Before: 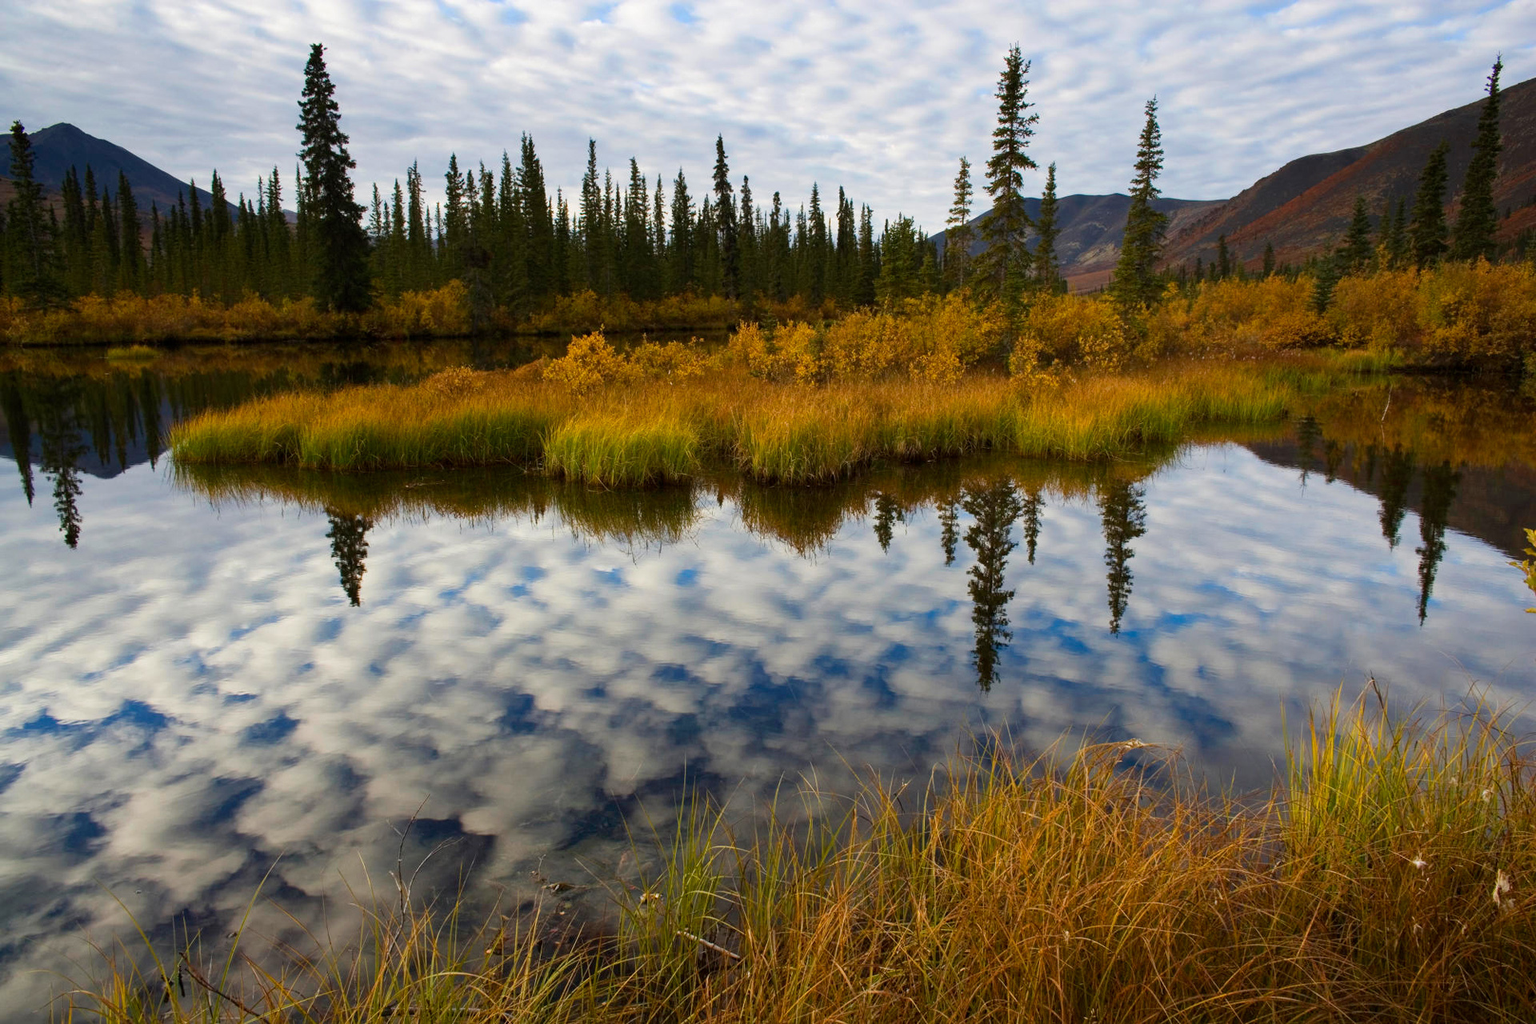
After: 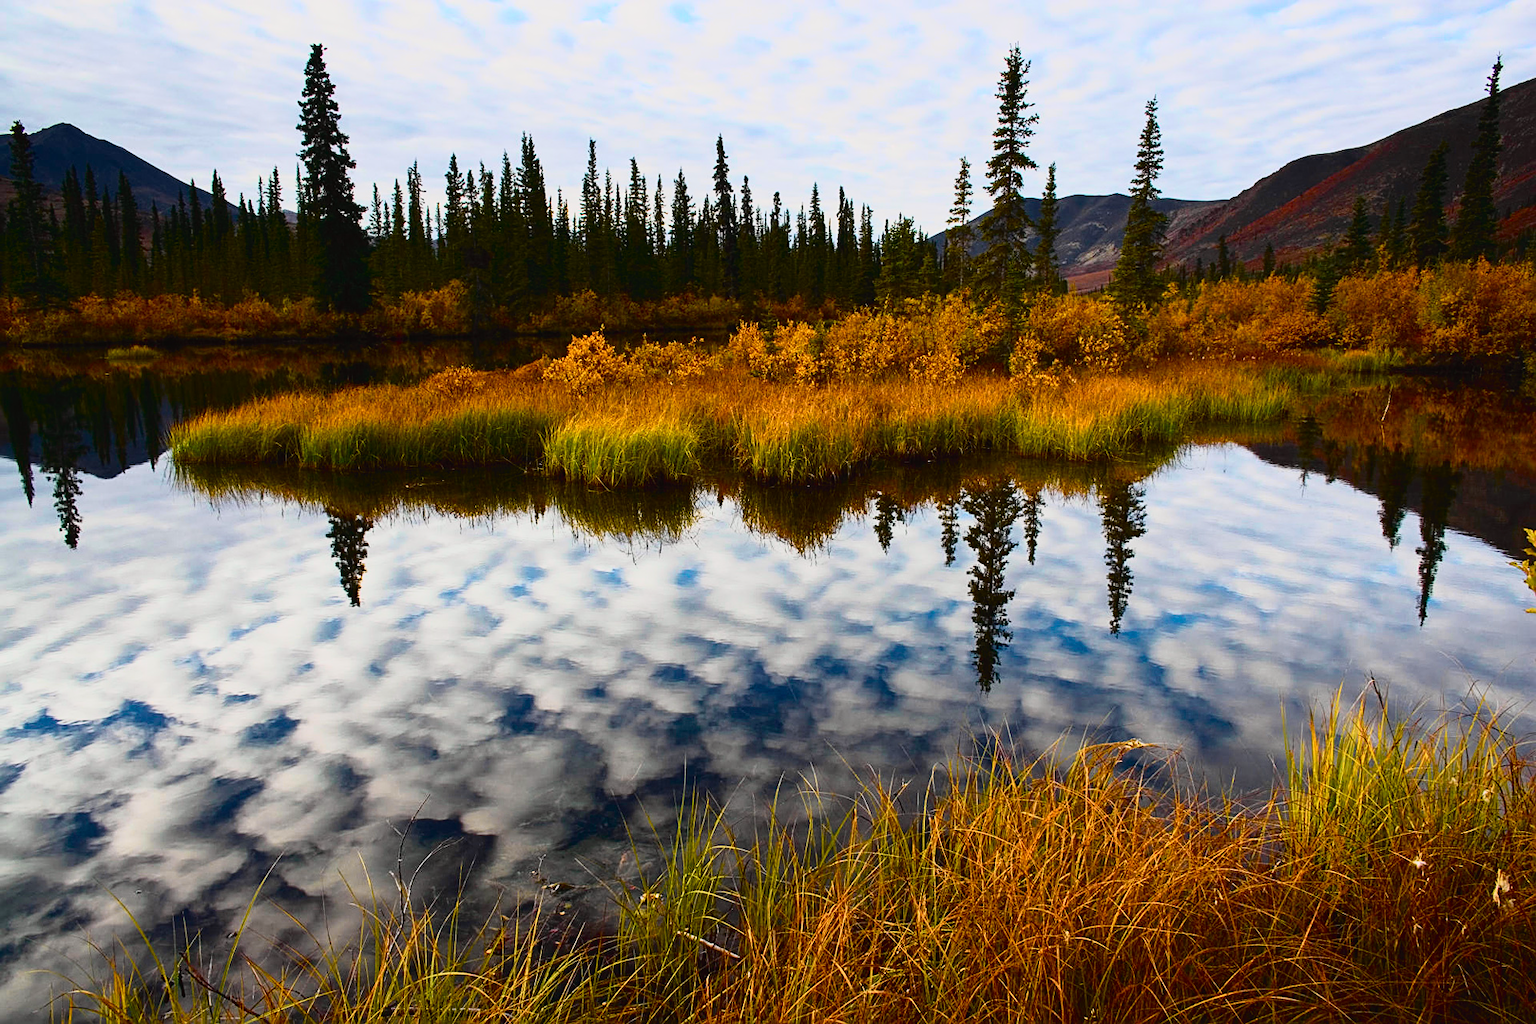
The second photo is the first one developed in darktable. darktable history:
tone curve: curves: ch0 [(0, 0.023) (0.132, 0.075) (0.256, 0.2) (0.463, 0.494) (0.699, 0.816) (0.813, 0.898) (1, 0.943)]; ch1 [(0, 0) (0.32, 0.306) (0.441, 0.41) (0.476, 0.466) (0.498, 0.5) (0.518, 0.519) (0.546, 0.571) (0.604, 0.651) (0.733, 0.817) (1, 1)]; ch2 [(0, 0) (0.312, 0.313) (0.431, 0.425) (0.483, 0.477) (0.503, 0.503) (0.526, 0.507) (0.564, 0.575) (0.614, 0.695) (0.713, 0.767) (0.985, 0.966)], color space Lab, independent channels
sharpen: on, module defaults
